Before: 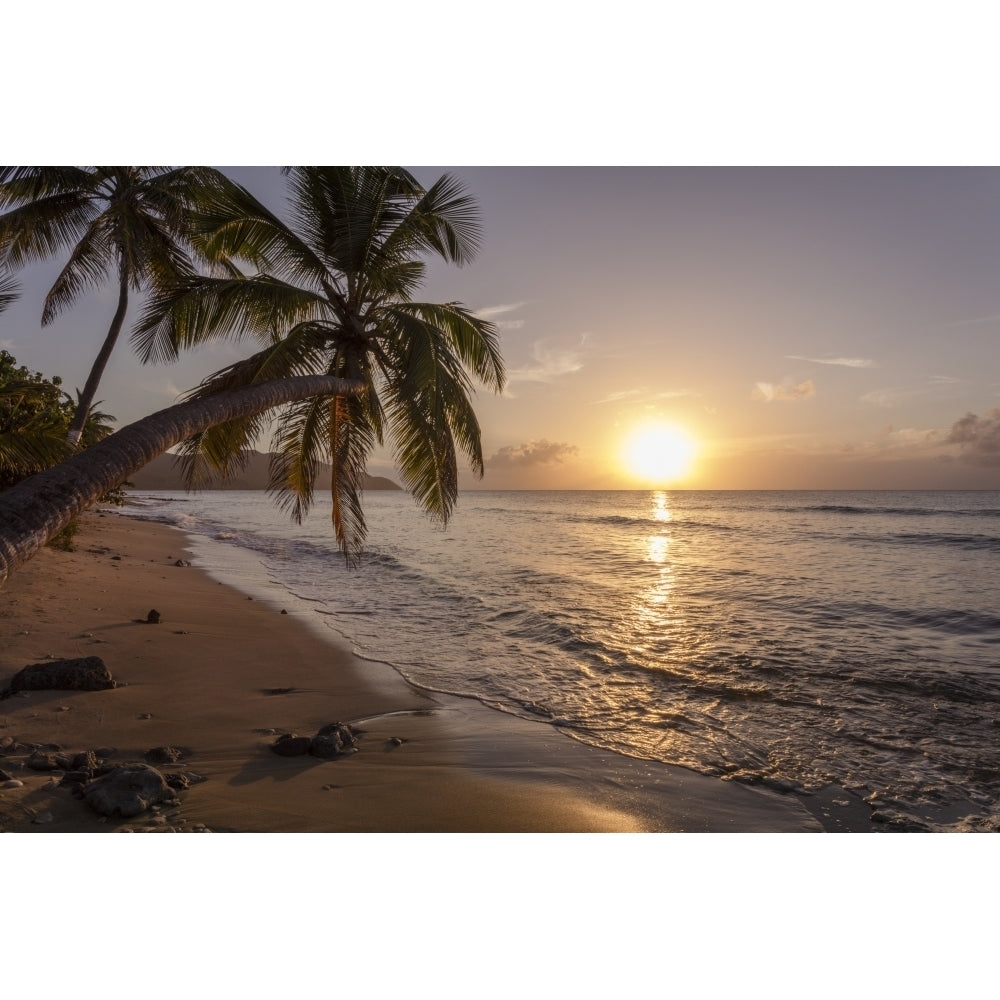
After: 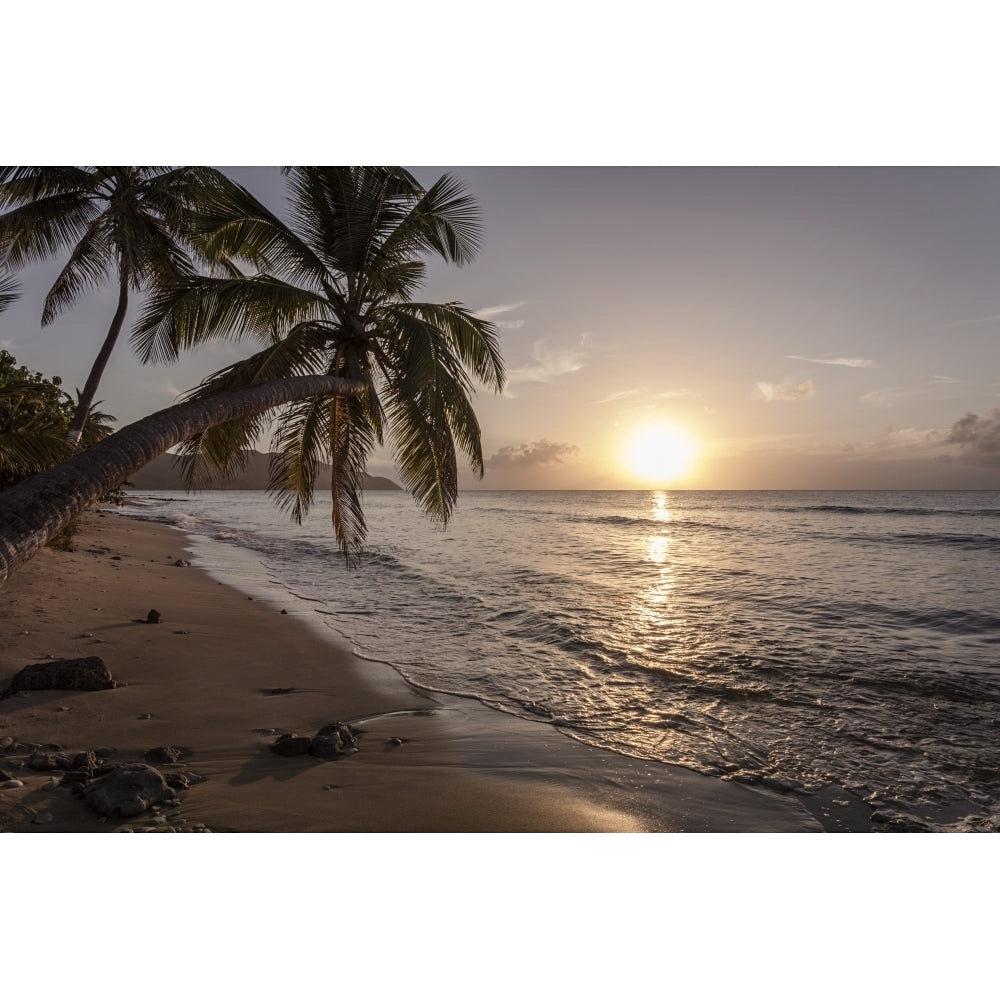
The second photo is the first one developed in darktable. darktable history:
contrast brightness saturation: contrast 0.099, saturation -0.281
sharpen: amount 0.21
